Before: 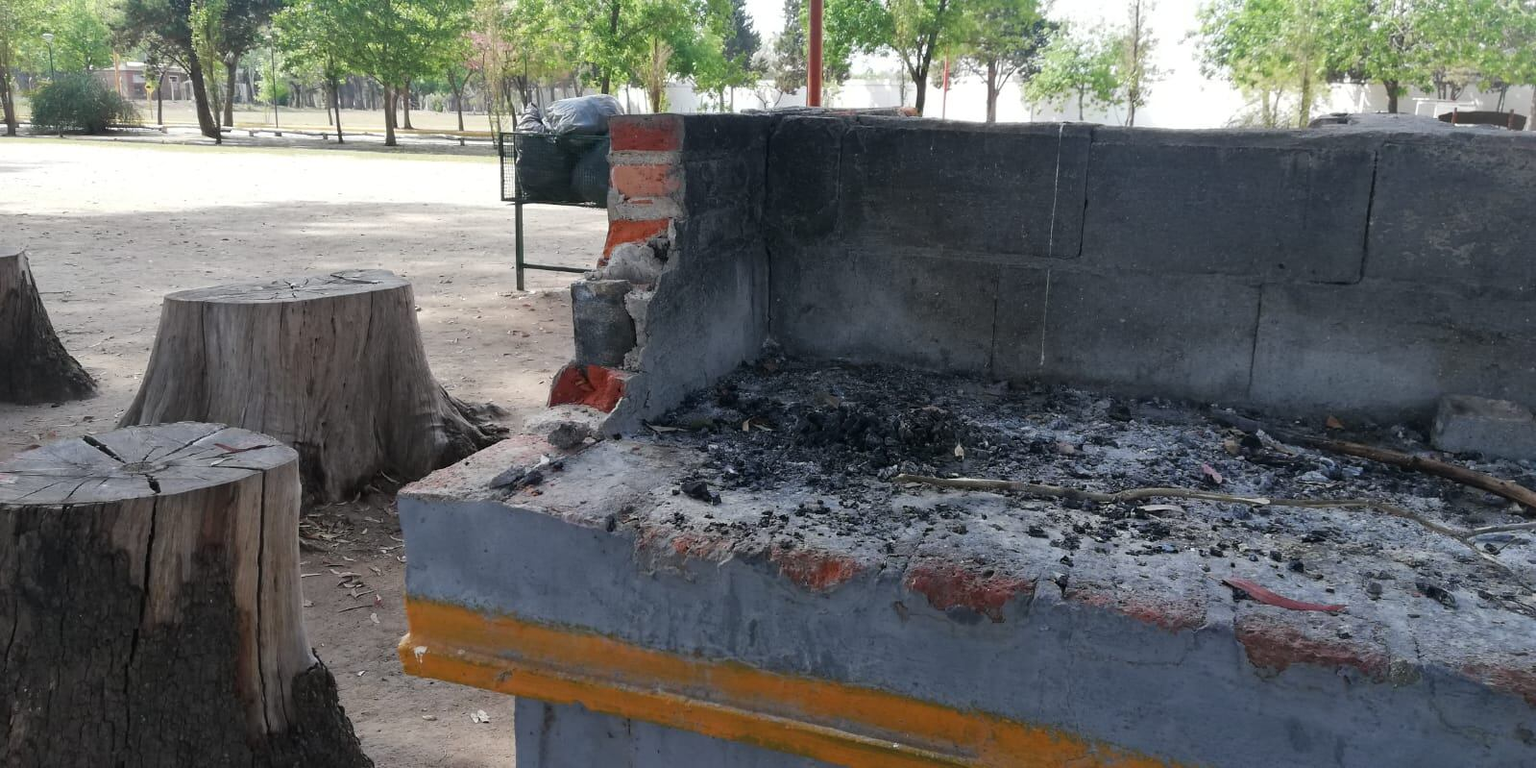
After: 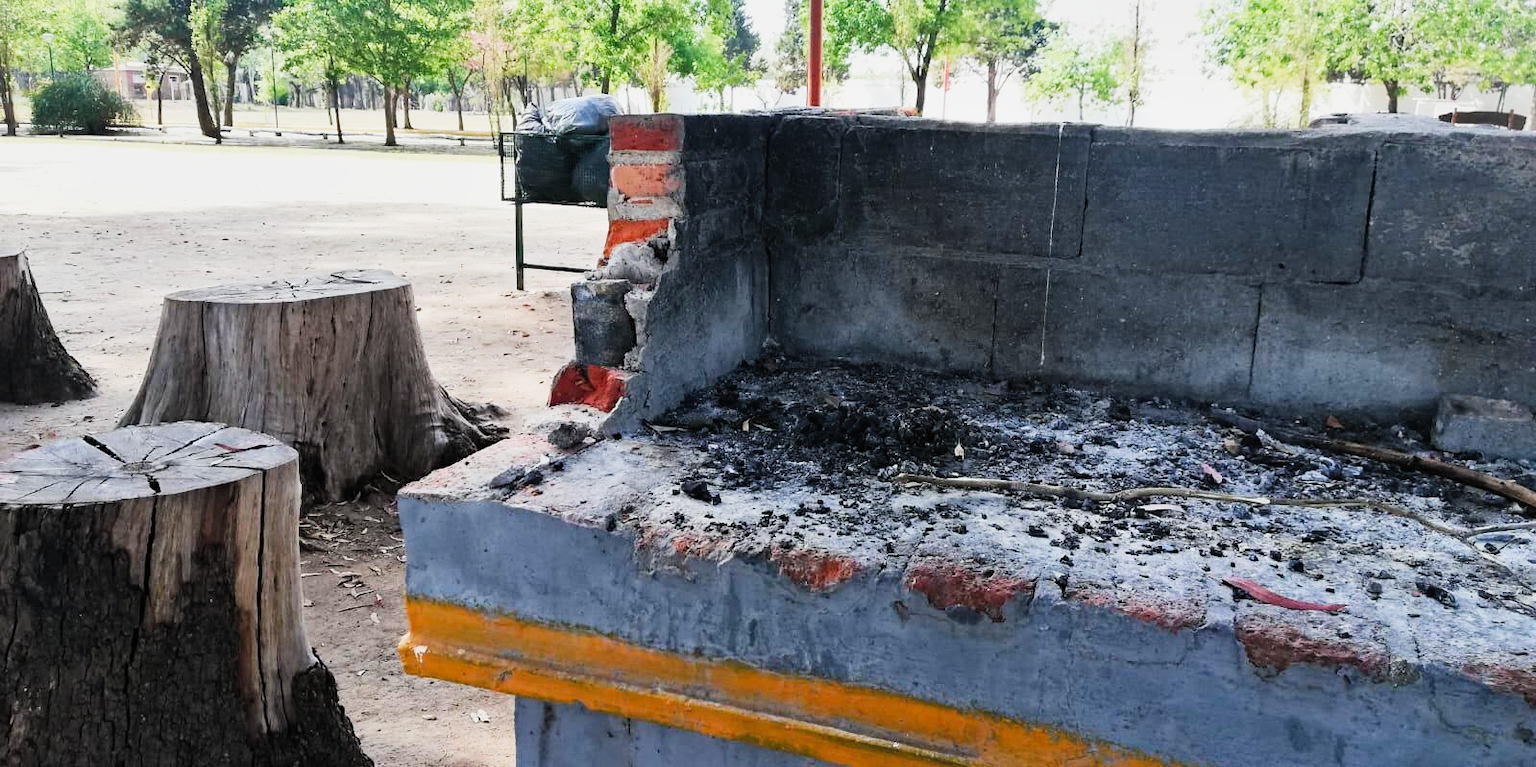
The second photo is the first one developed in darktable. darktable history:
shadows and highlights: shadows 13.74, white point adjustment 1.18, soften with gaussian
tone equalizer: -7 EV 0.094 EV, edges refinement/feathering 500, mask exposure compensation -1.57 EV, preserve details guided filter
exposure: compensate highlight preservation false
filmic rgb: black relative exposure -7.65 EV, white relative exposure 4.56 EV, hardness 3.61, color science v5 (2021), contrast in shadows safe, contrast in highlights safe
contrast brightness saturation: contrast 0.199, brightness 0.165, saturation 0.223
haze removal: adaptive false
tone curve: curves: ch0 [(0, 0) (0.051, 0.03) (0.096, 0.071) (0.241, 0.247) (0.455, 0.525) (0.594, 0.697) (0.741, 0.845) (0.871, 0.933) (1, 0.984)]; ch1 [(0, 0) (0.1, 0.038) (0.318, 0.243) (0.399, 0.351) (0.478, 0.469) (0.499, 0.499) (0.534, 0.549) (0.565, 0.594) (0.601, 0.634) (0.666, 0.7) (1, 1)]; ch2 [(0, 0) (0.453, 0.45) (0.479, 0.483) (0.504, 0.499) (0.52, 0.519) (0.541, 0.559) (0.592, 0.612) (0.824, 0.815) (1, 1)], preserve colors none
